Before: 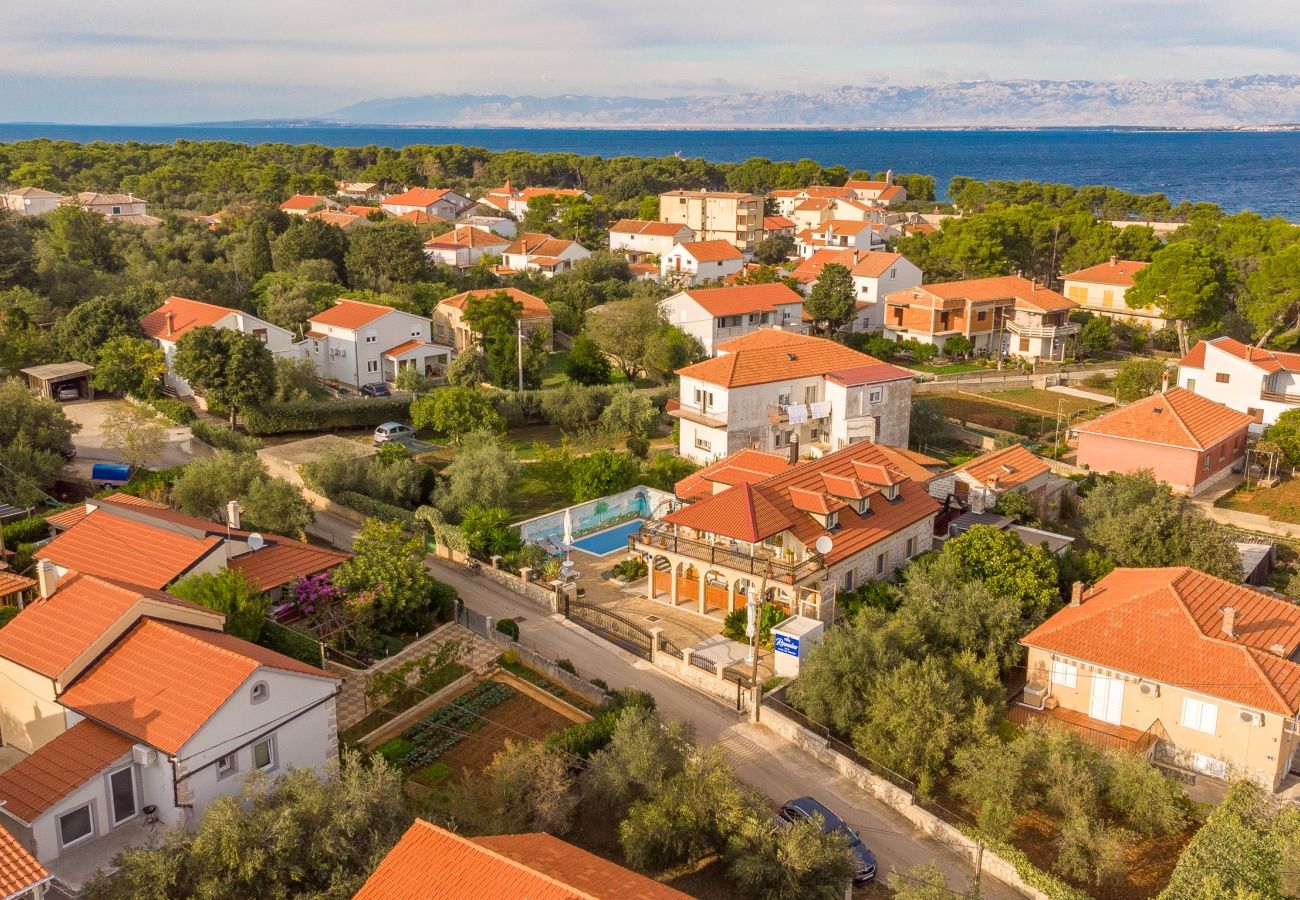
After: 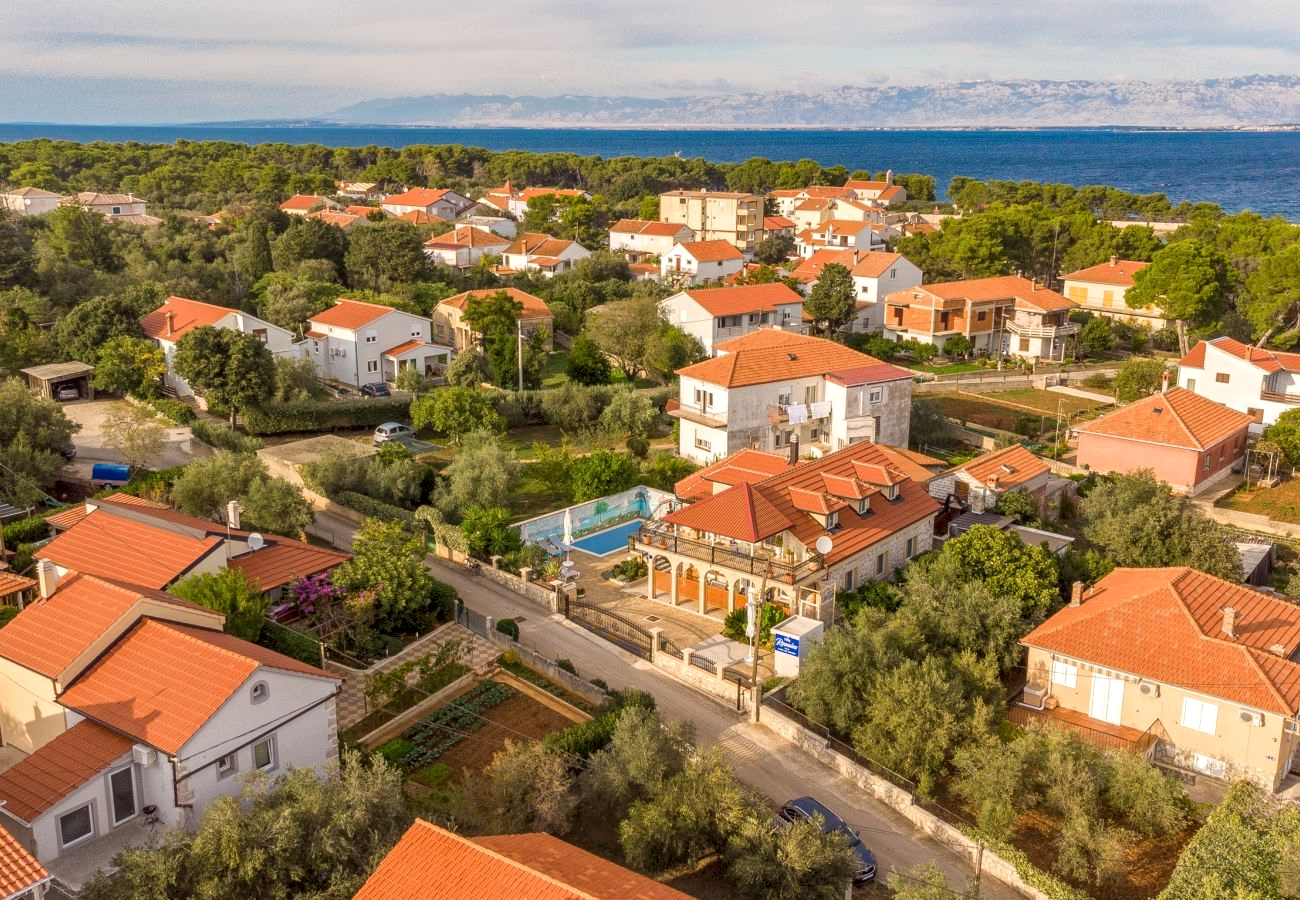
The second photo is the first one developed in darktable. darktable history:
local contrast: highlights 106%, shadows 99%, detail 132%, midtone range 0.2
